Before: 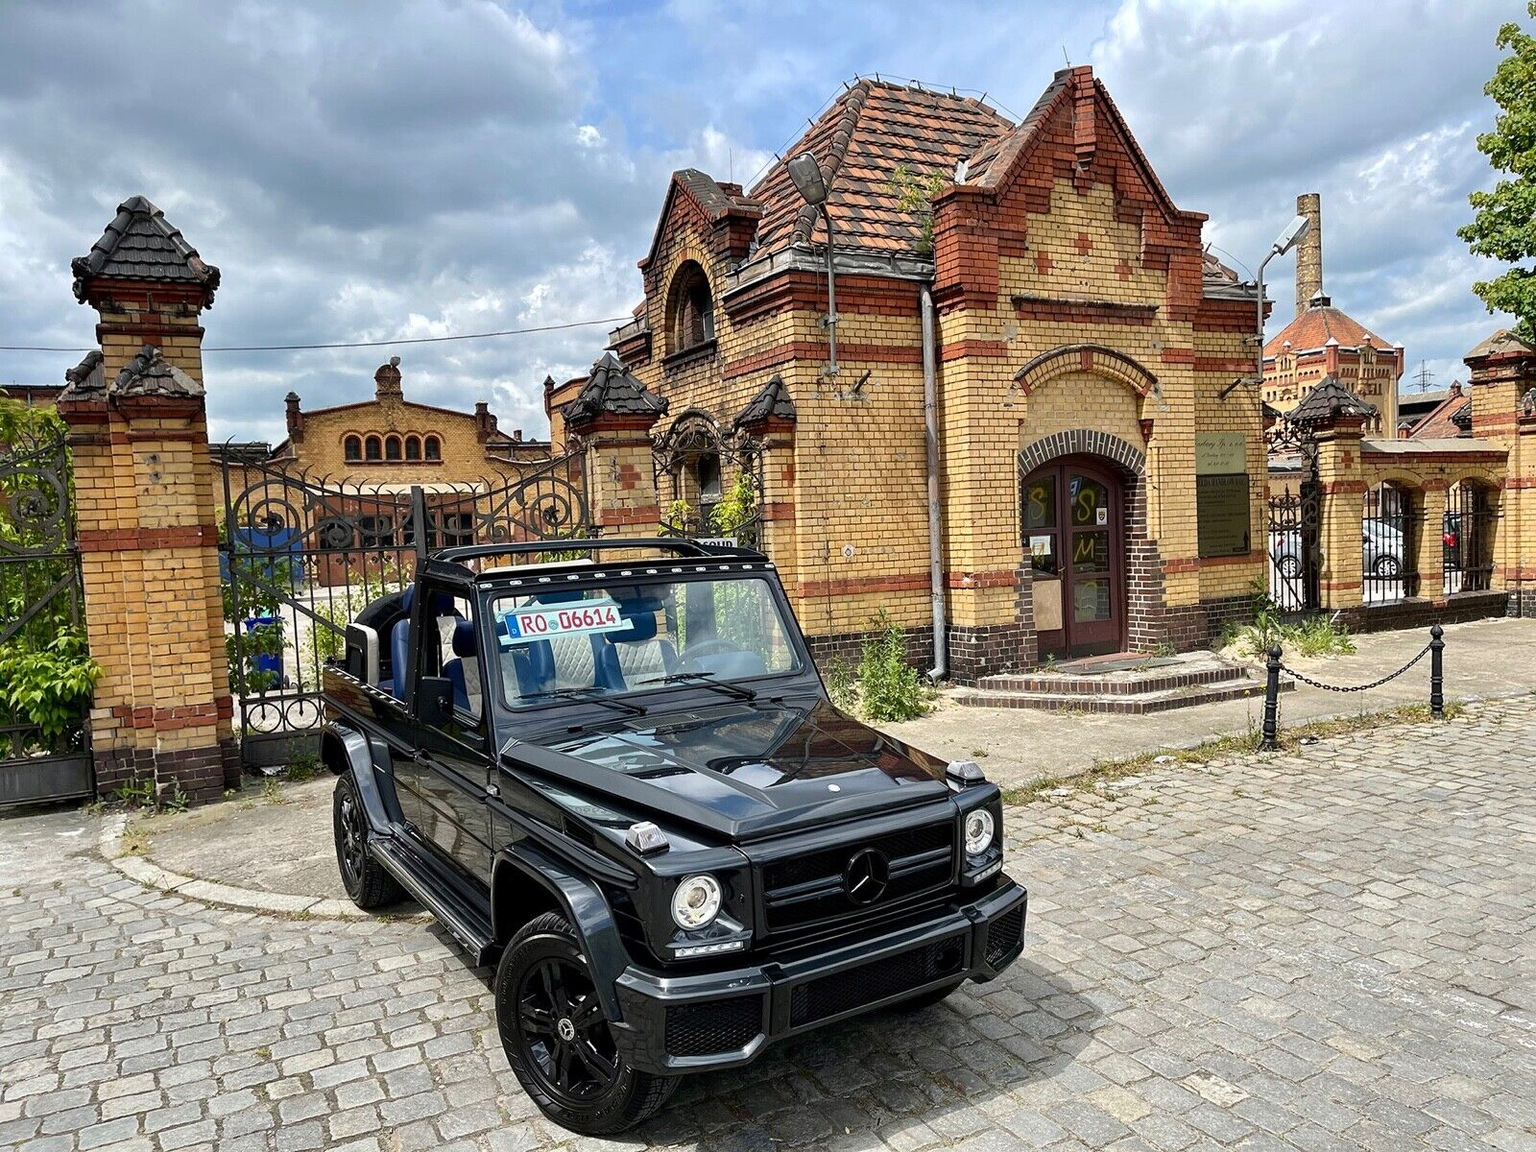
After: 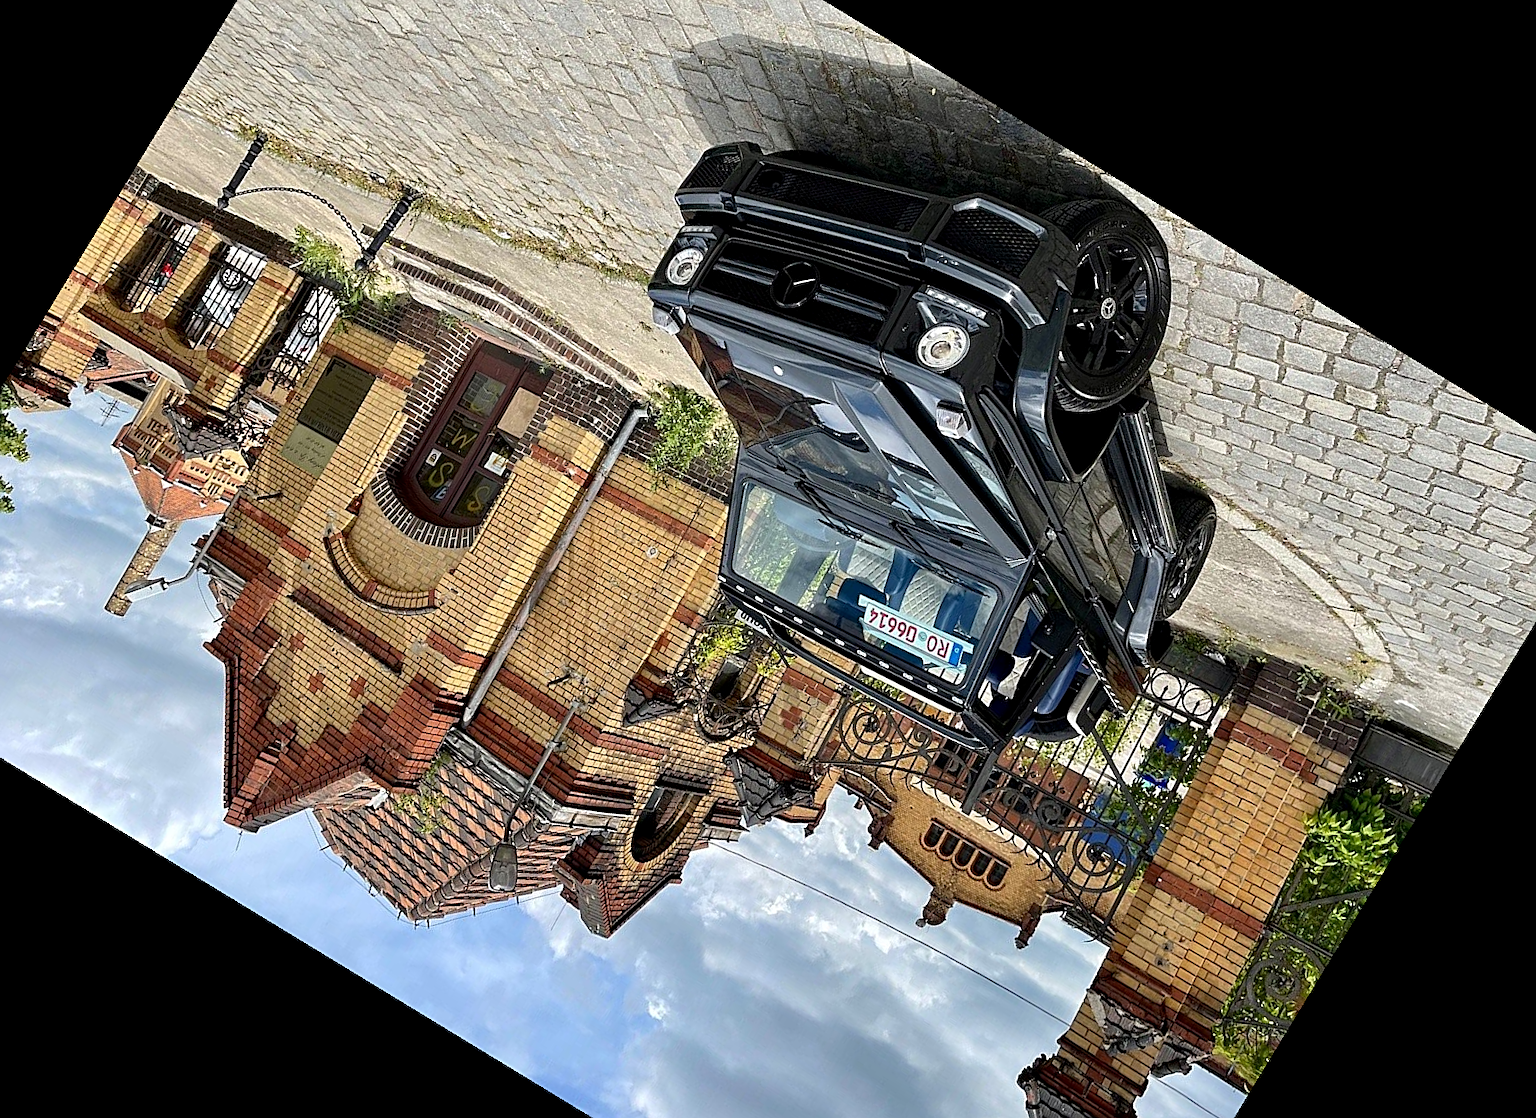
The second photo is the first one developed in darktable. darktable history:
exposure: black level correction 0.002, compensate highlight preservation false
crop and rotate: angle 148.68°, left 9.111%, top 15.603%, right 4.588%, bottom 17.041%
sharpen: on, module defaults
